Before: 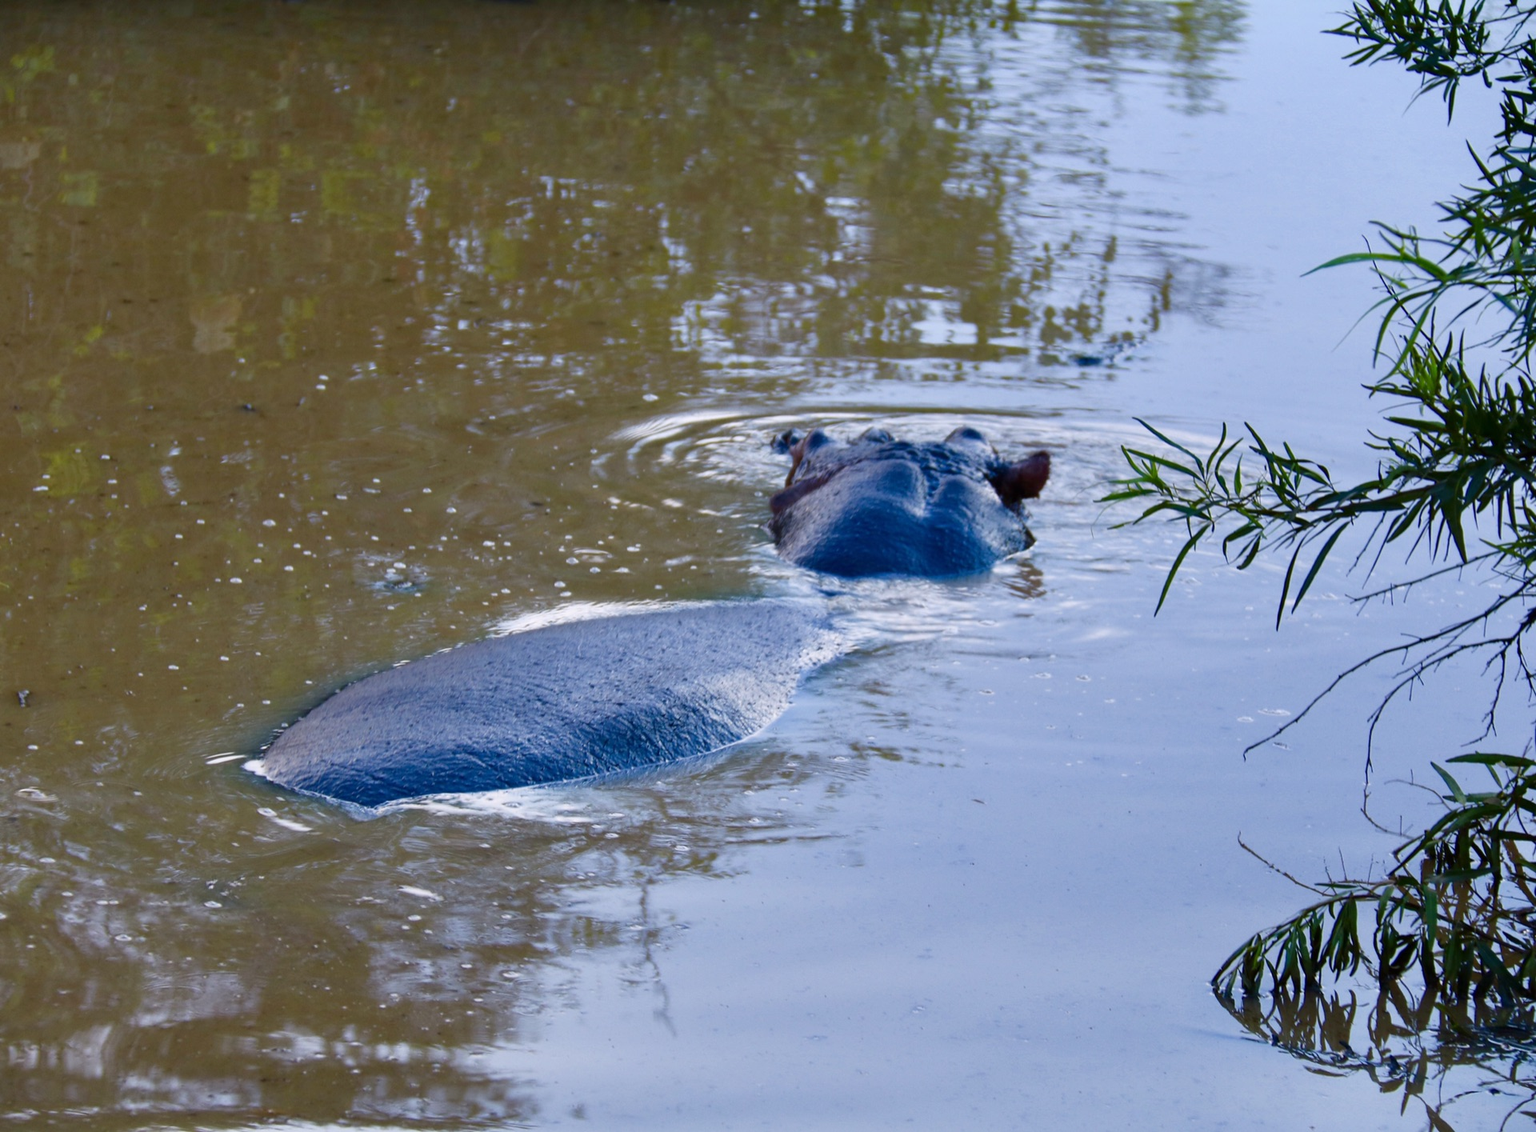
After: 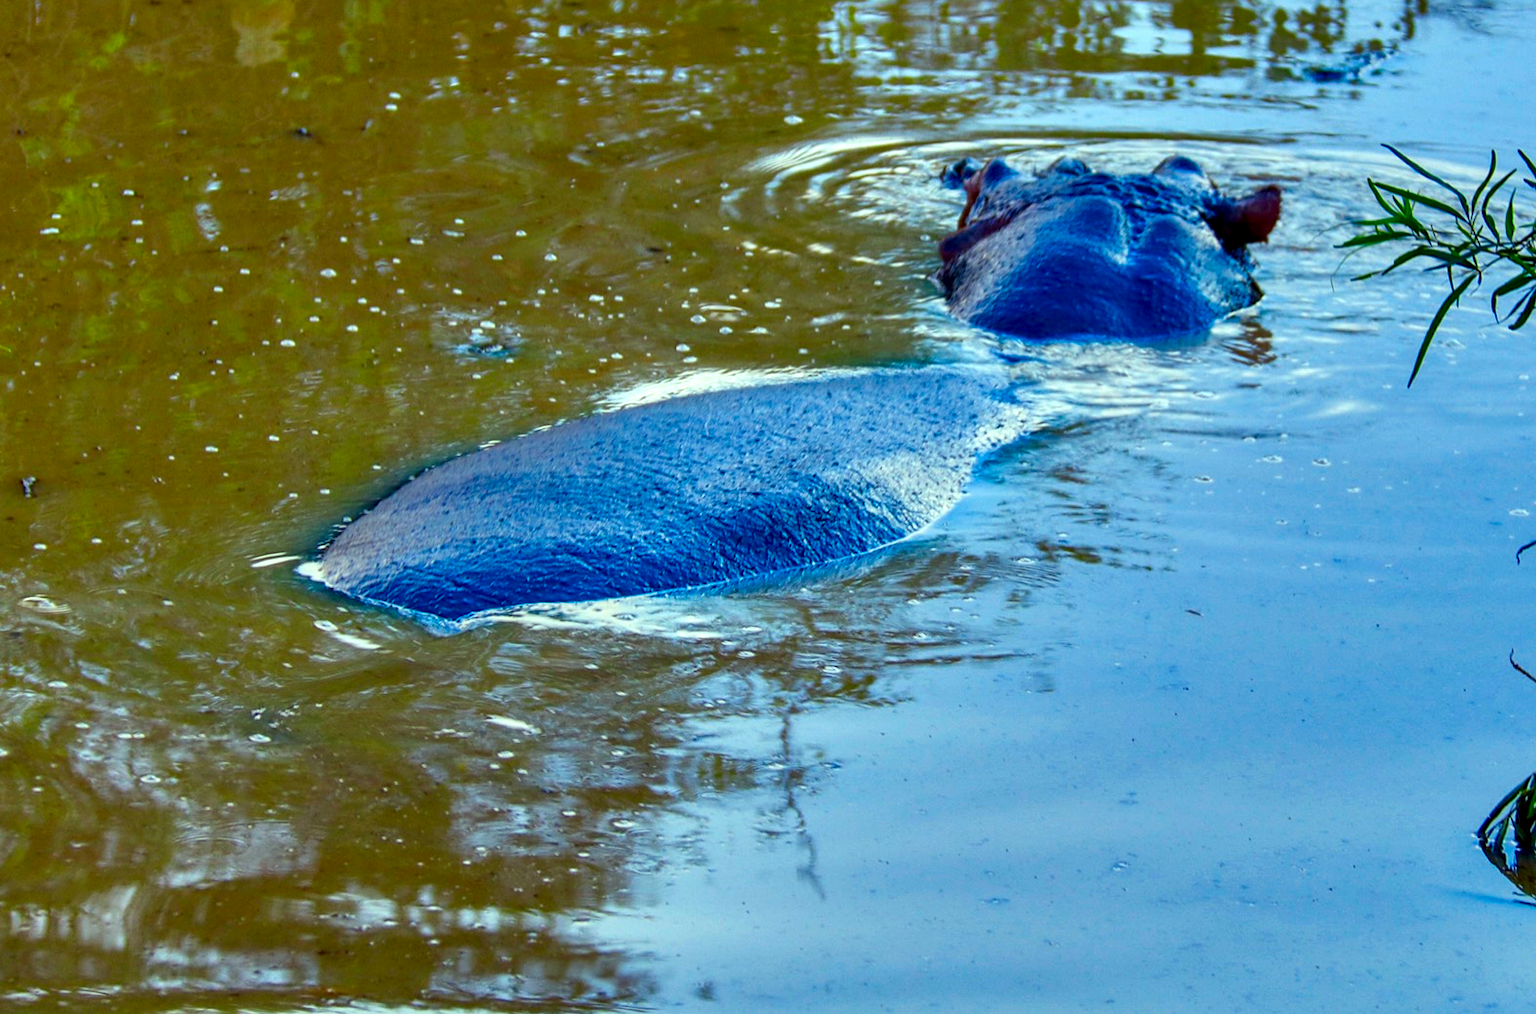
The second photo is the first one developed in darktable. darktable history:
crop: top 26.455%, right 18.009%
local contrast: detail 150%
sharpen: amount 0.212
color correction: highlights a* -10.76, highlights b* 9.82, saturation 1.72
shadows and highlights: low approximation 0.01, soften with gaussian
